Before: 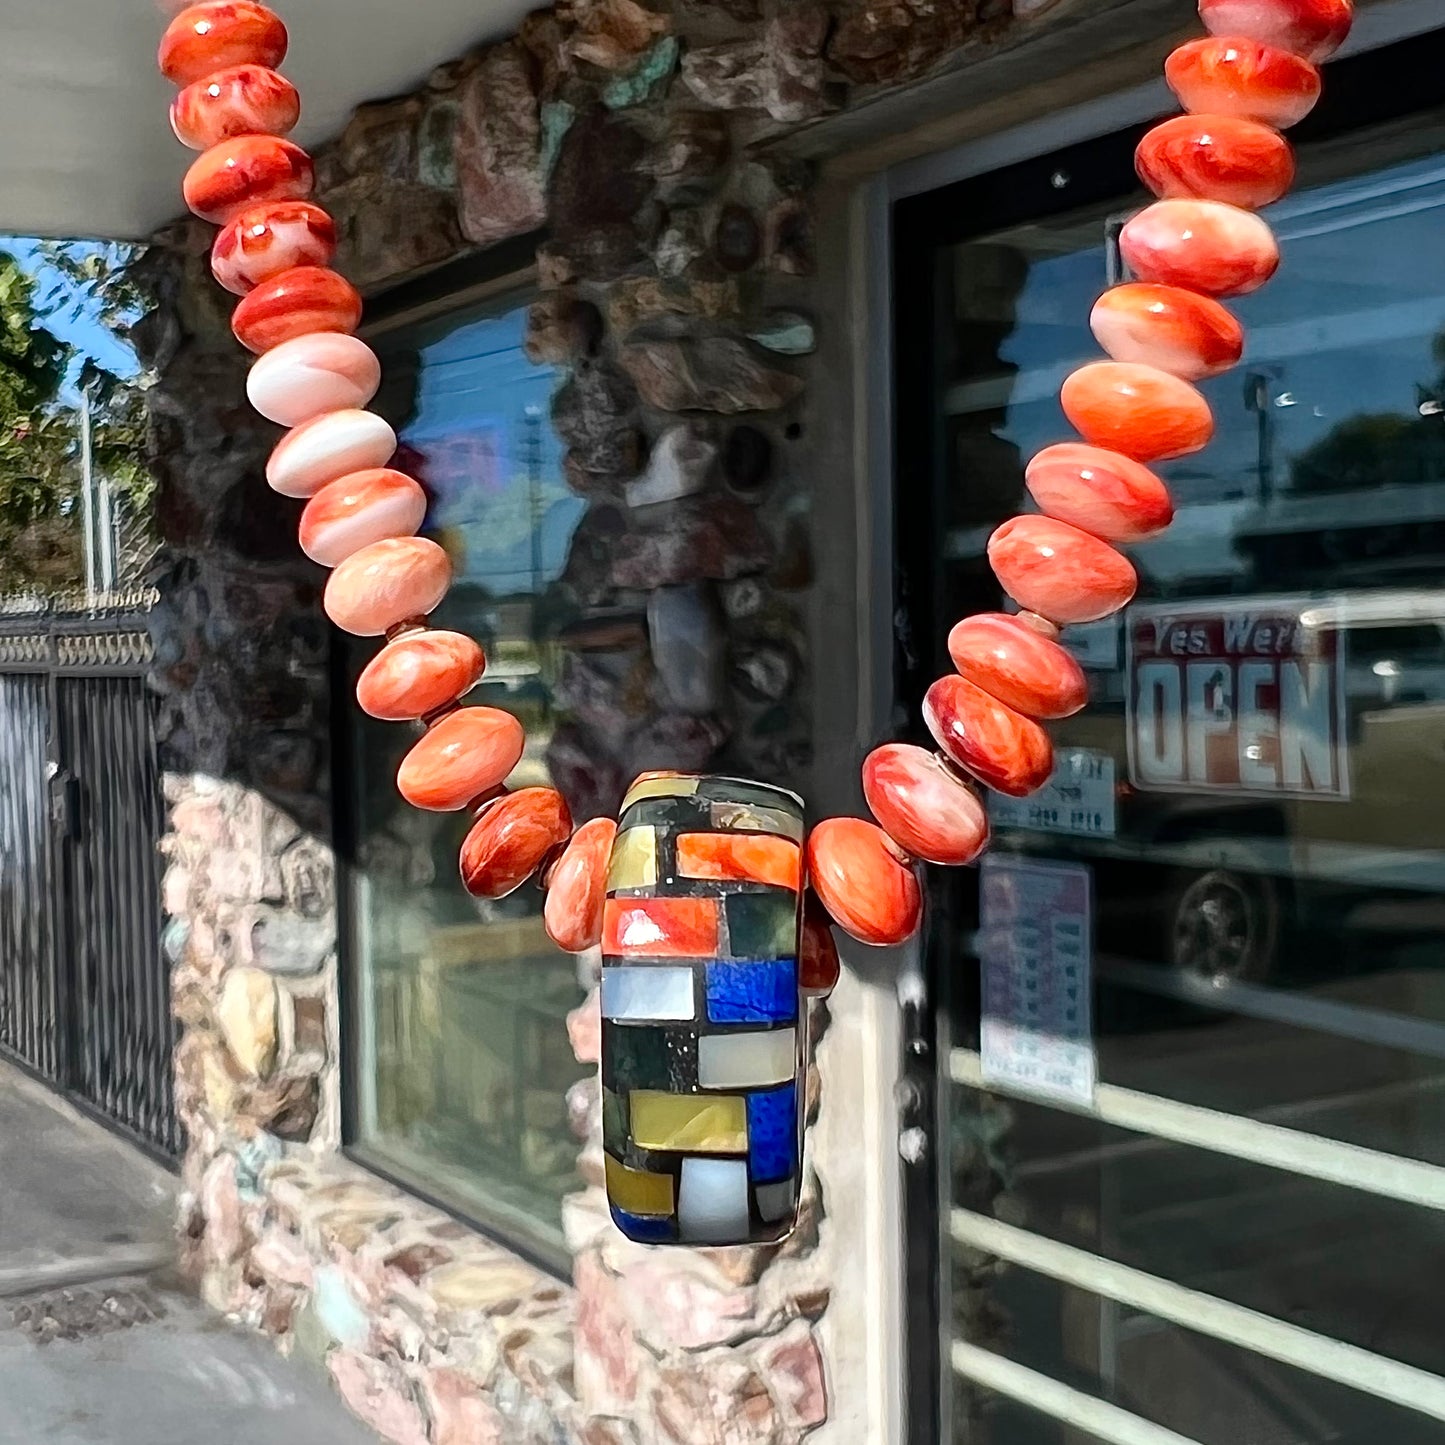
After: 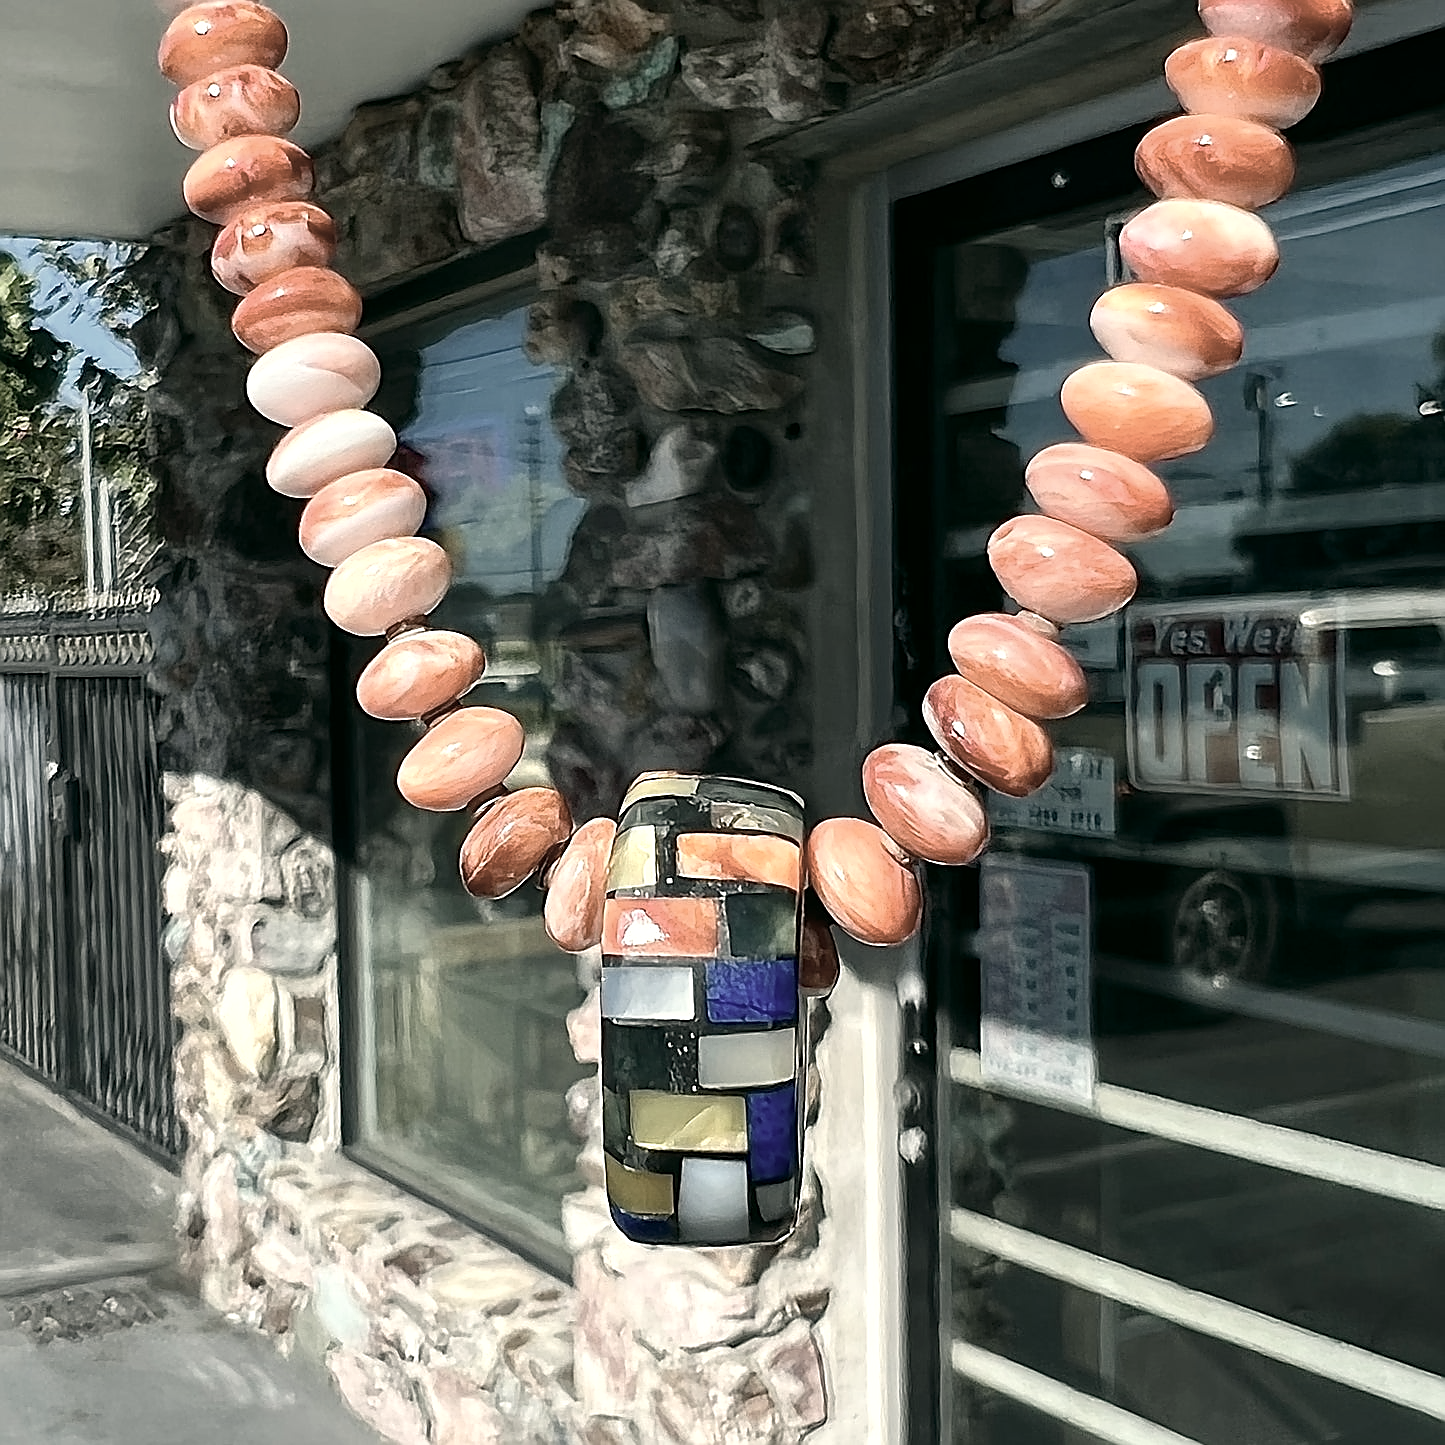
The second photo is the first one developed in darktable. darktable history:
color zones: curves: ch0 [(0, 0.6) (0.129, 0.585) (0.193, 0.596) (0.429, 0.5) (0.571, 0.5) (0.714, 0.5) (0.857, 0.5) (1, 0.6)]; ch1 [(0, 0.453) (0.112, 0.245) (0.213, 0.252) (0.429, 0.233) (0.571, 0.231) (0.683, 0.242) (0.857, 0.296) (1, 0.453)]
sharpen: radius 1.4, amount 1.25, threshold 0.7
color correction: highlights a* -0.482, highlights b* 9.48, shadows a* -9.48, shadows b* 0.803
